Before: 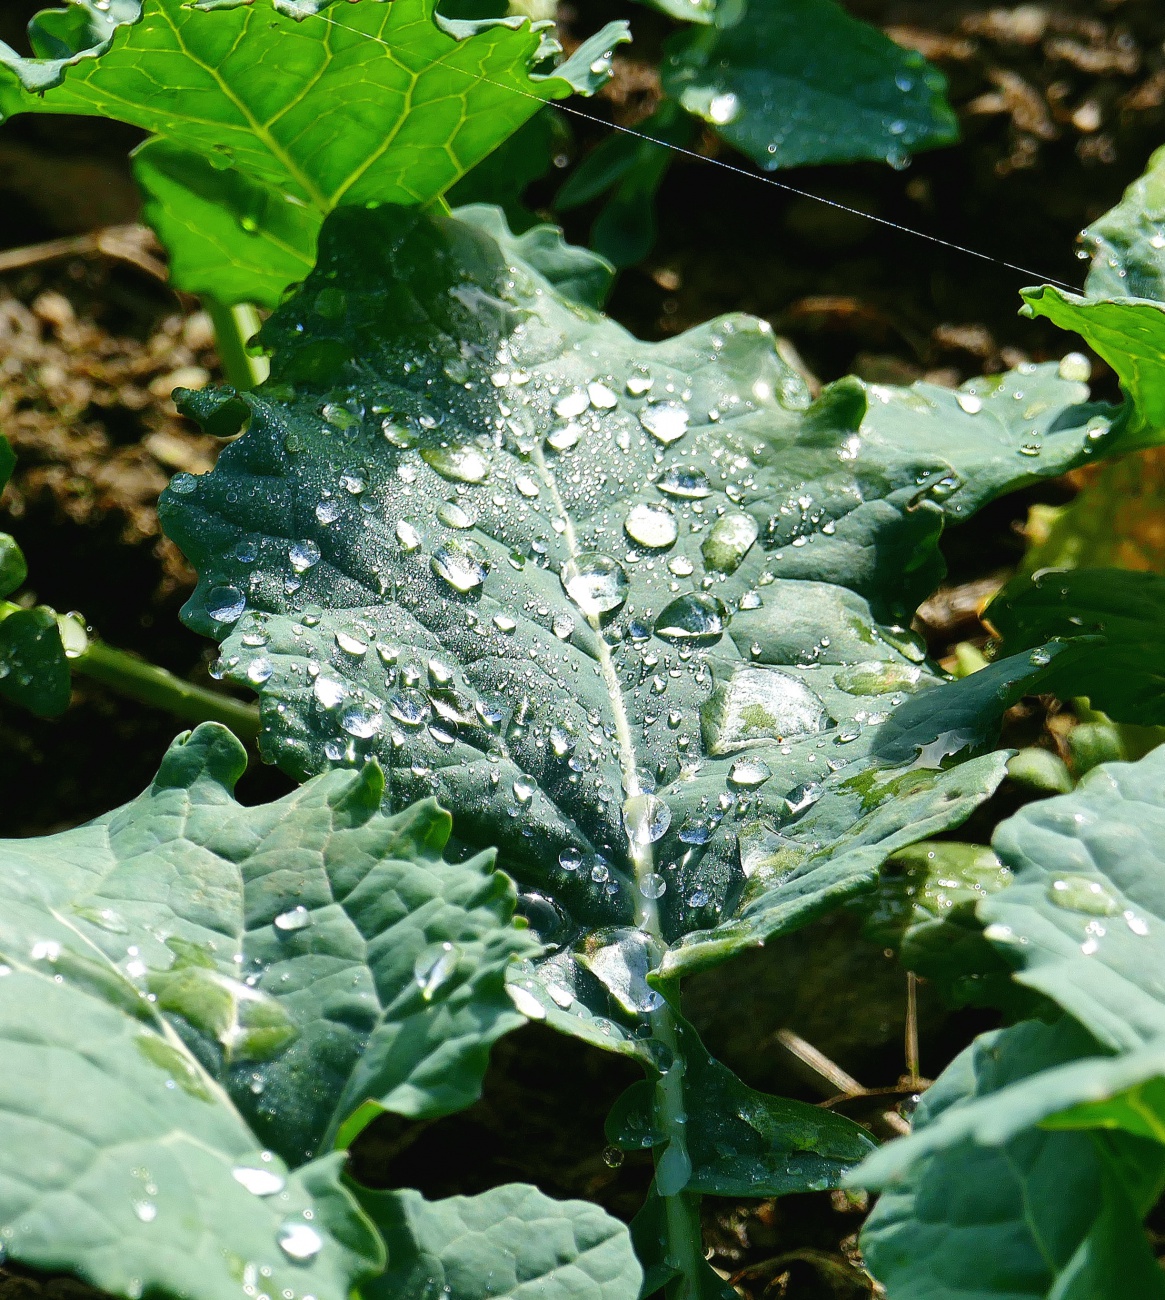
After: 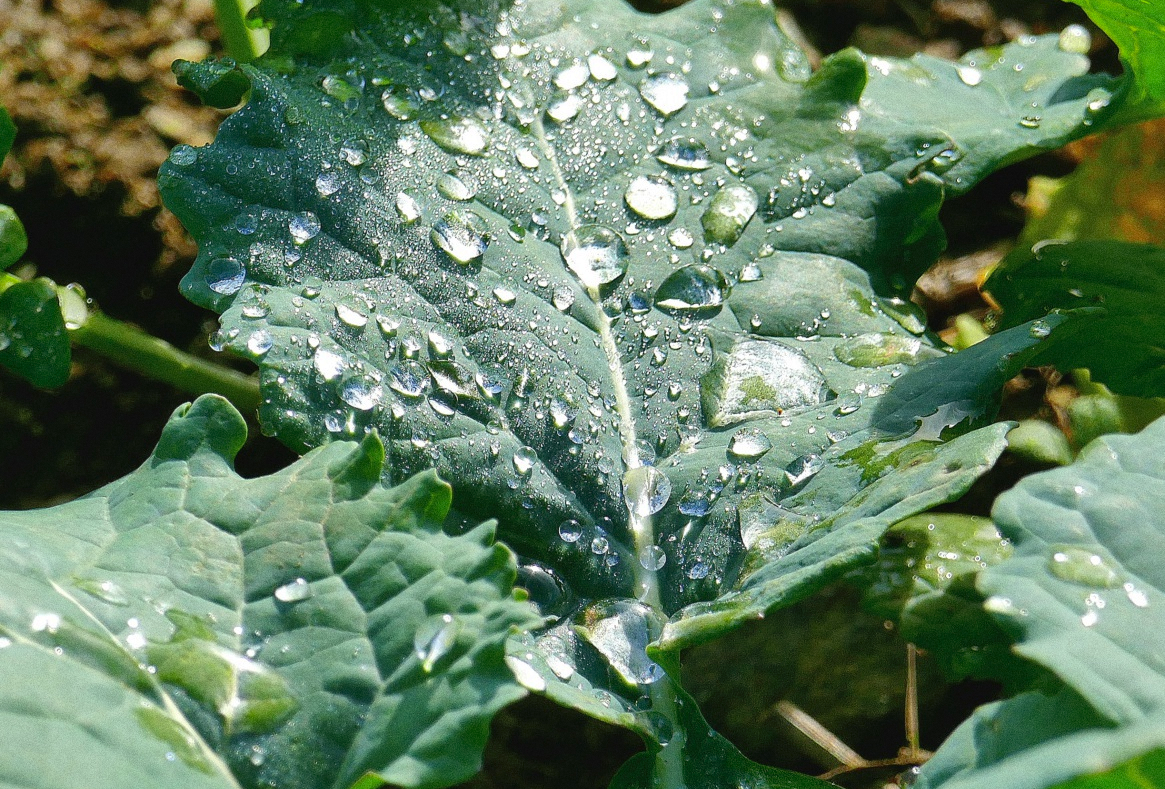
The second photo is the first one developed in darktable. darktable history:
crop and rotate: top 25.357%, bottom 13.942%
white balance: emerald 1
grain: coarseness 0.09 ISO
shadows and highlights: on, module defaults
